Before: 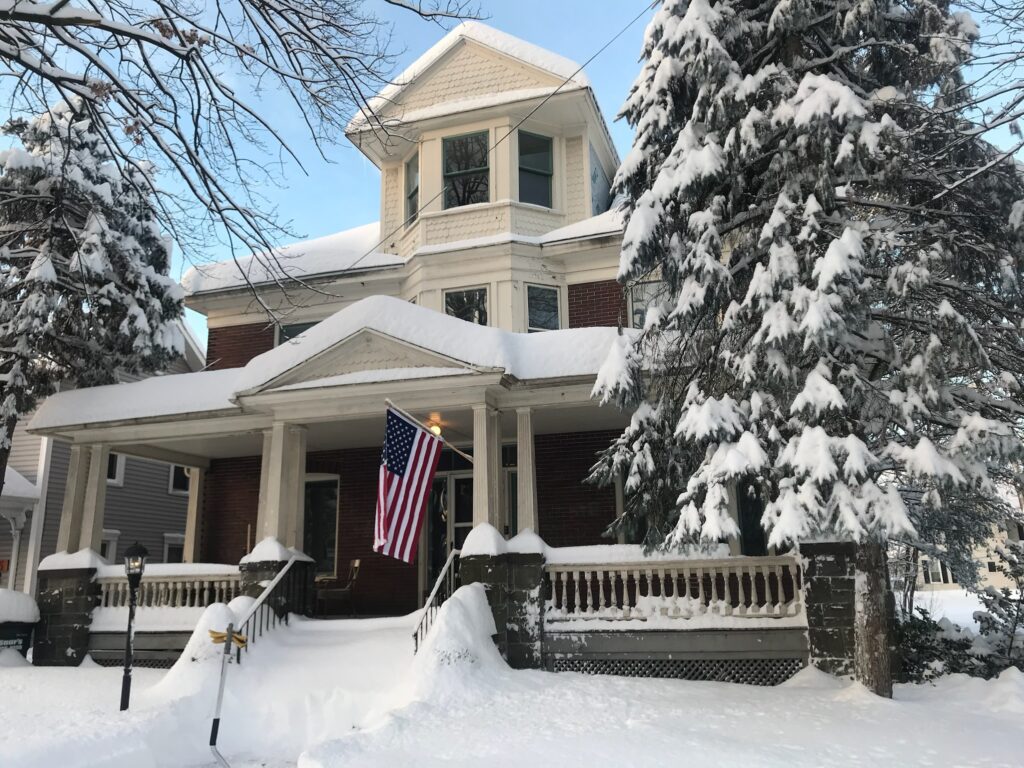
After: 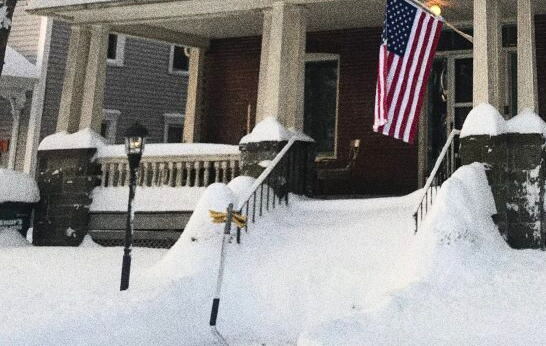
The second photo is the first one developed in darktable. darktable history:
grain: coarseness 10.62 ISO, strength 55.56%
rotate and perspective: automatic cropping original format, crop left 0, crop top 0
contrast brightness saturation: contrast 0.2, brightness 0.16, saturation 0.22
crop and rotate: top 54.778%, right 46.61%, bottom 0.159%
graduated density: rotation -180°, offset 24.95
